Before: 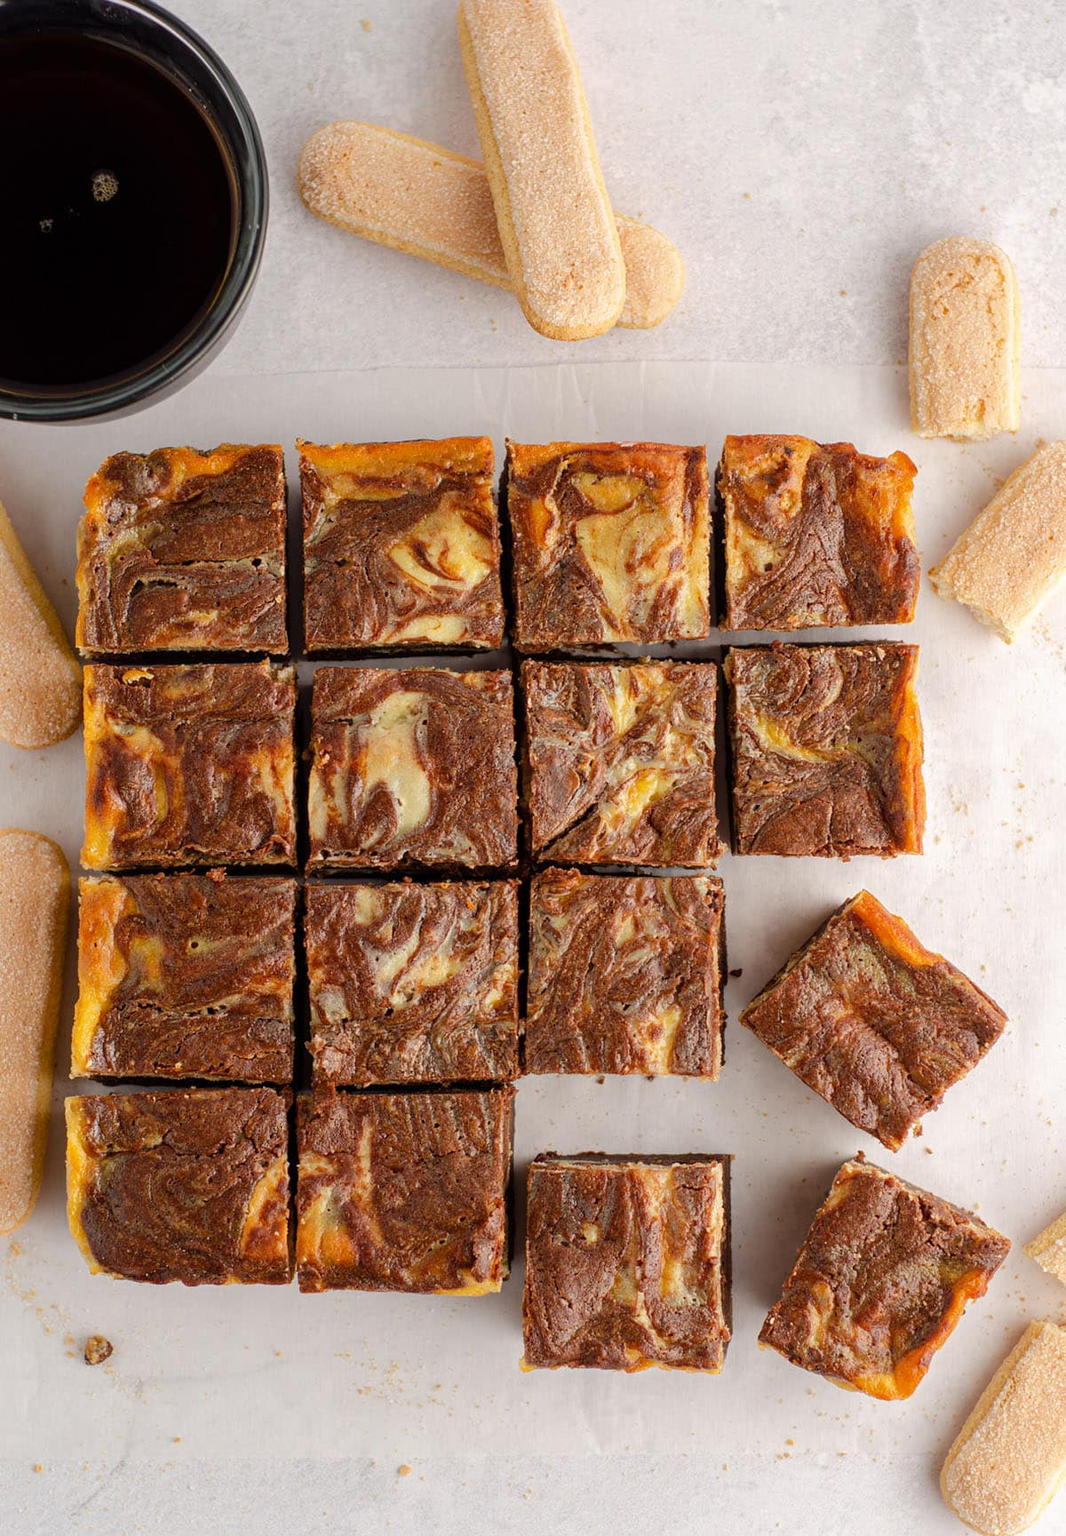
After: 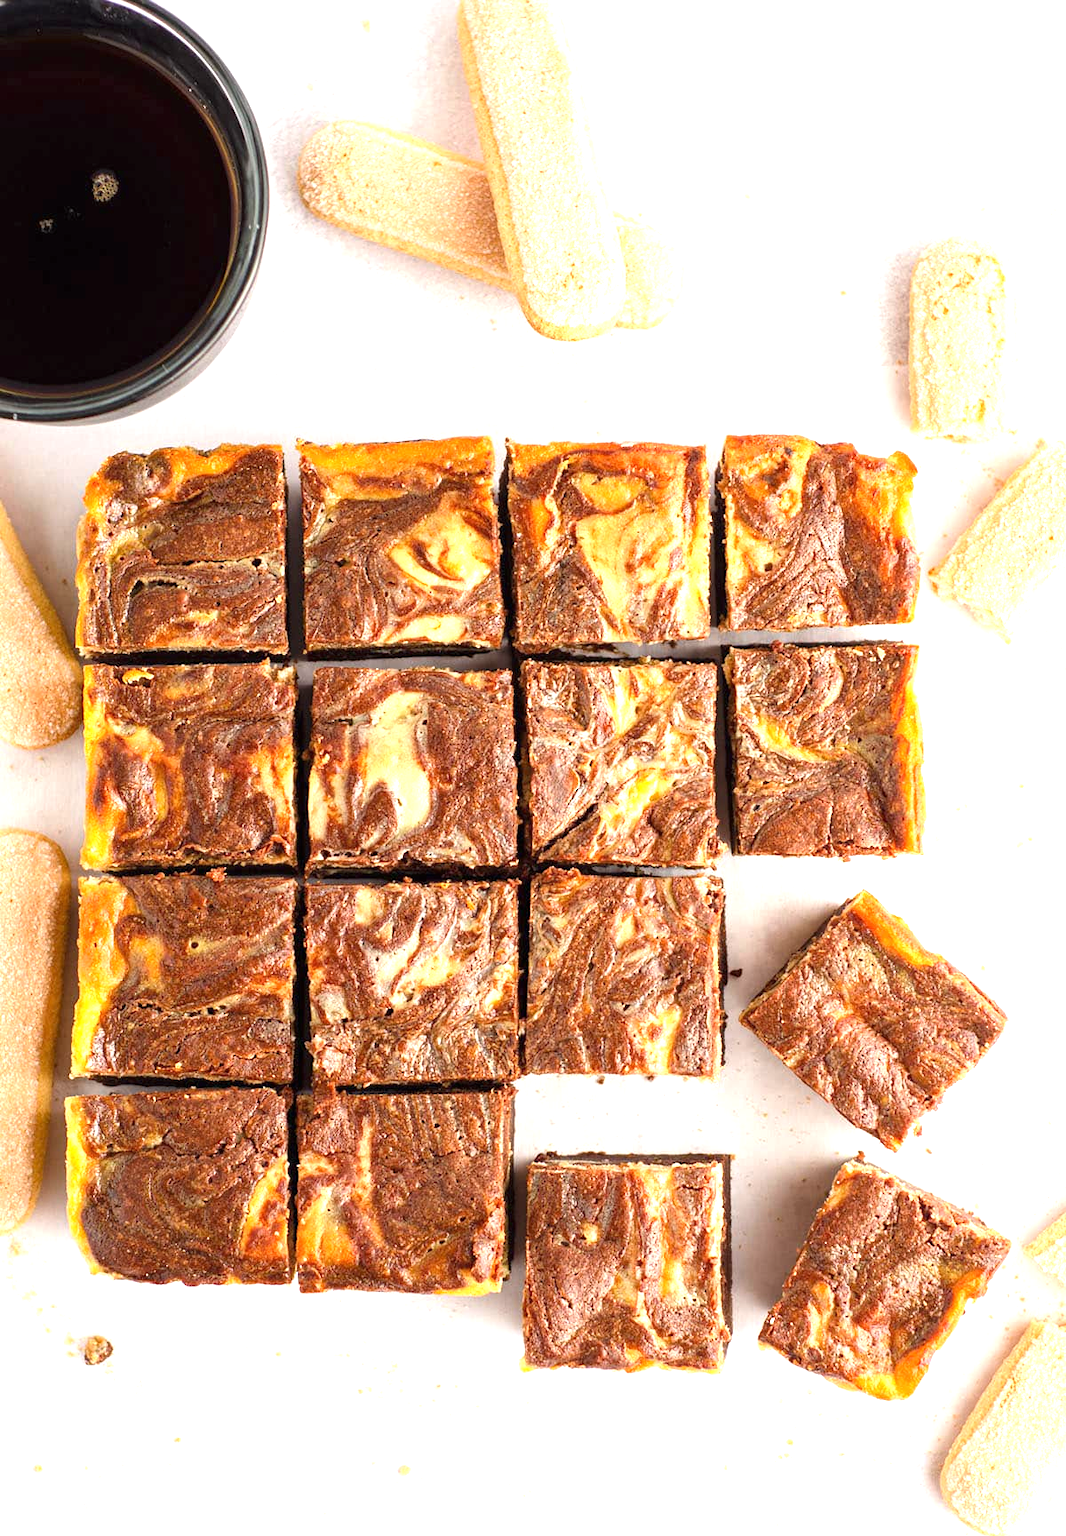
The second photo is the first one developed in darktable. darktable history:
exposure: black level correction 0, exposure 1.277 EV, compensate exposure bias true, compensate highlight preservation false
